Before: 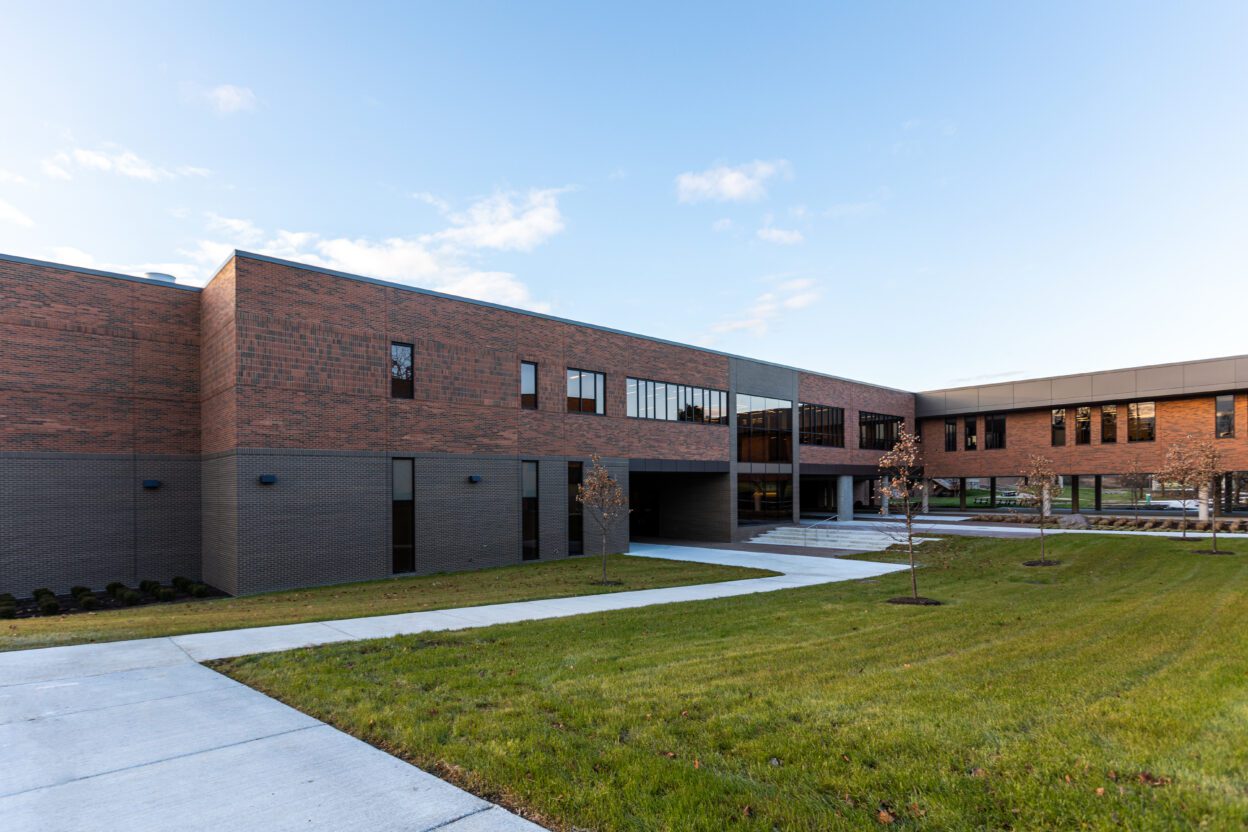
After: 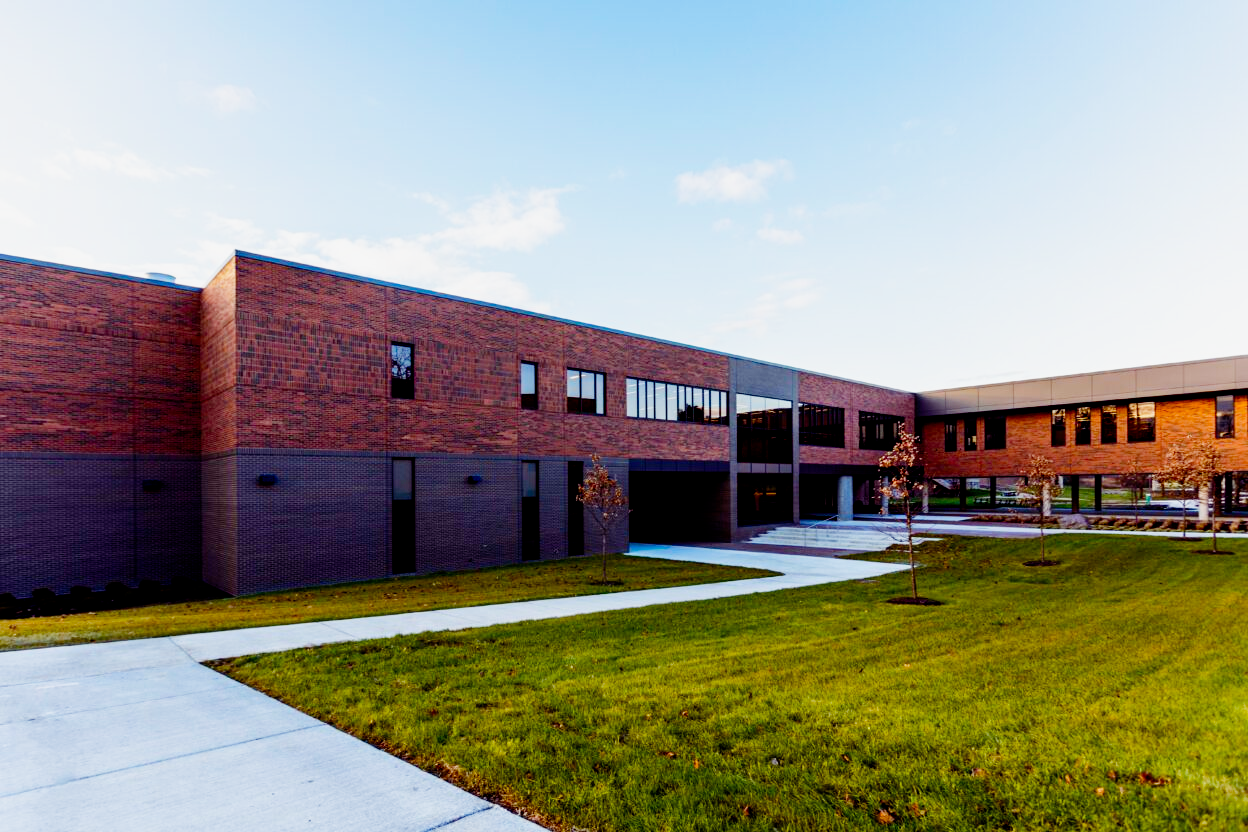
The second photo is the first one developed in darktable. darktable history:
color balance rgb: shadows lift › luminance 0.635%, shadows lift › chroma 6.777%, shadows lift › hue 302.98°, perceptual saturation grading › global saturation 20%, perceptual saturation grading › highlights -48.996%, perceptual saturation grading › shadows 24.895%, perceptual brilliance grading › highlights 18.089%, perceptual brilliance grading › mid-tones 31.141%, perceptual brilliance grading › shadows -31.481%, global vibrance 50.805%
filmic rgb: black relative exposure -7.77 EV, white relative exposure 4.45 EV, target black luminance 0%, hardness 3.75, latitude 50.75%, contrast 1.063, highlights saturation mix 9.16%, shadows ↔ highlights balance -0.225%, preserve chrominance no, color science v4 (2020), contrast in shadows soft
